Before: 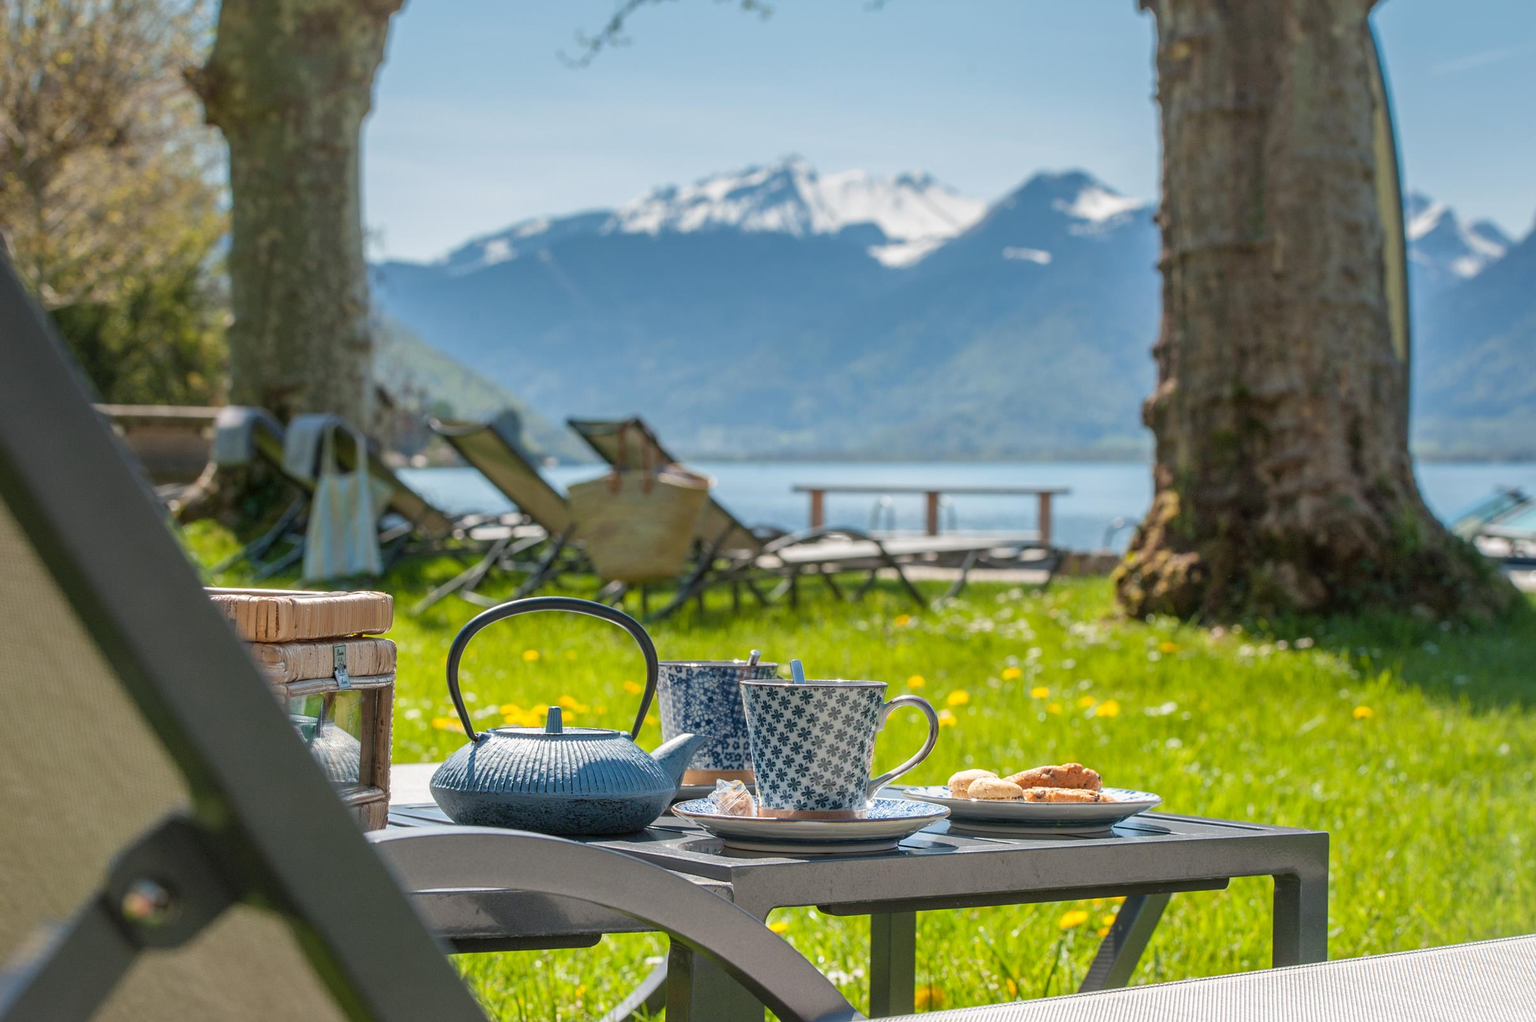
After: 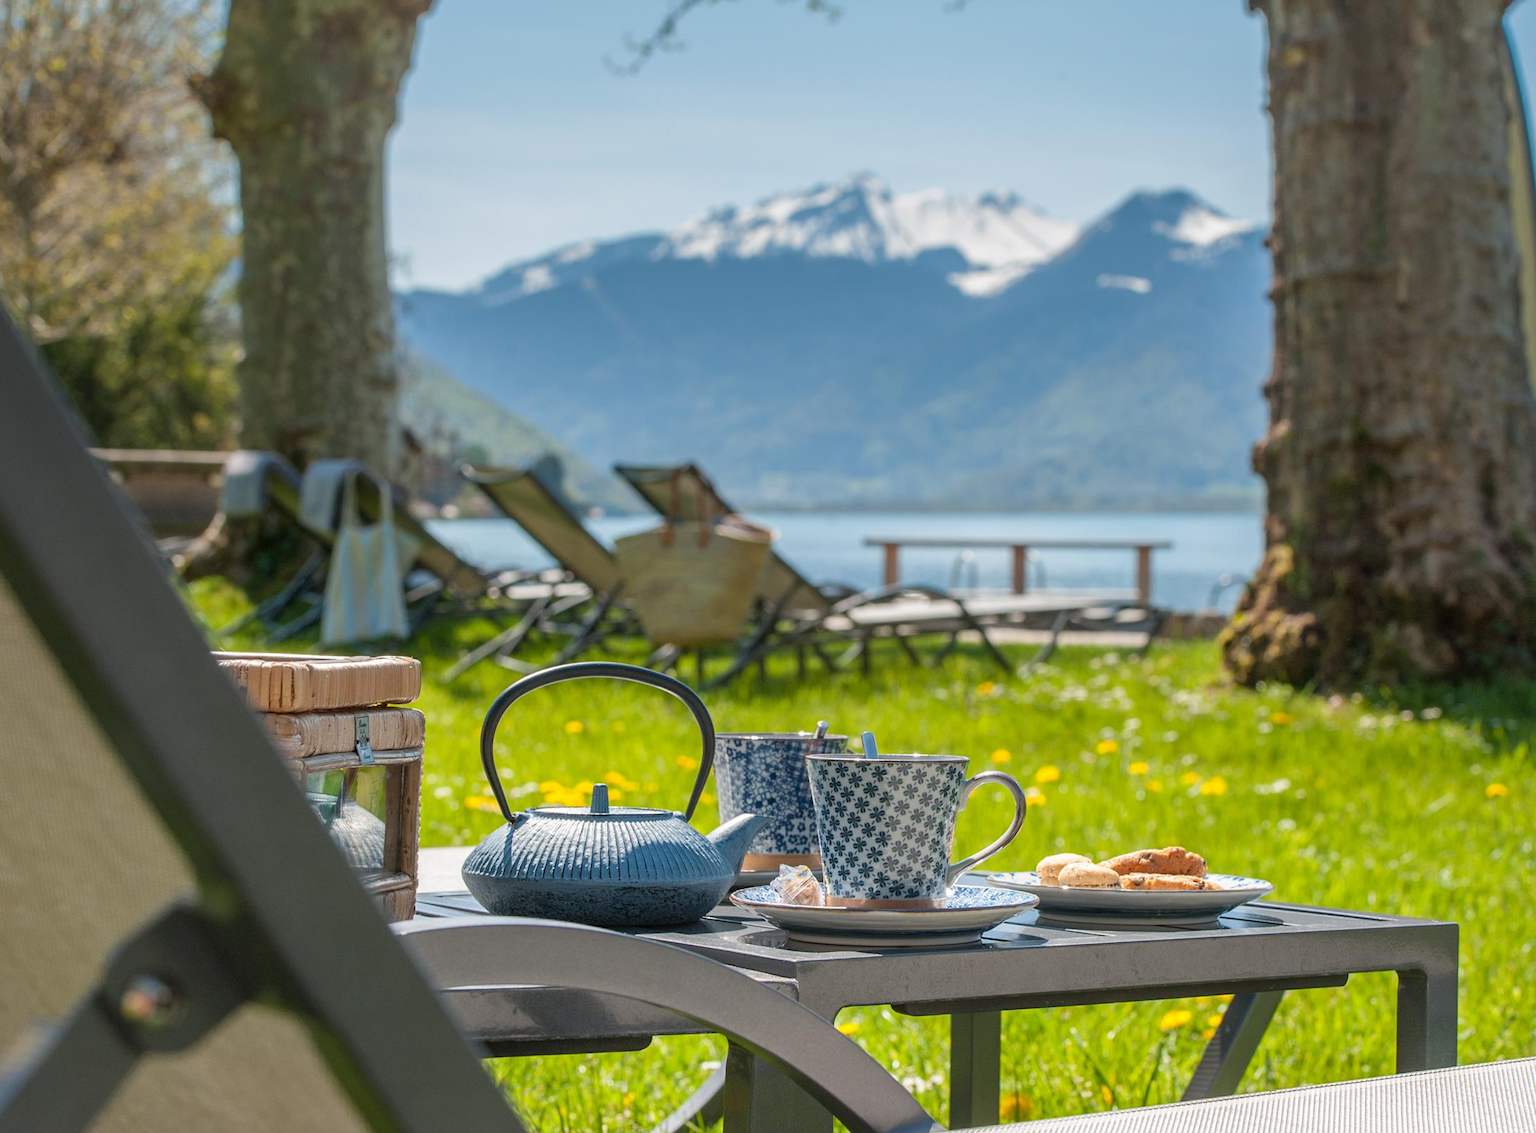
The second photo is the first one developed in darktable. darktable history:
crop and rotate: left 0.886%, right 8.921%
